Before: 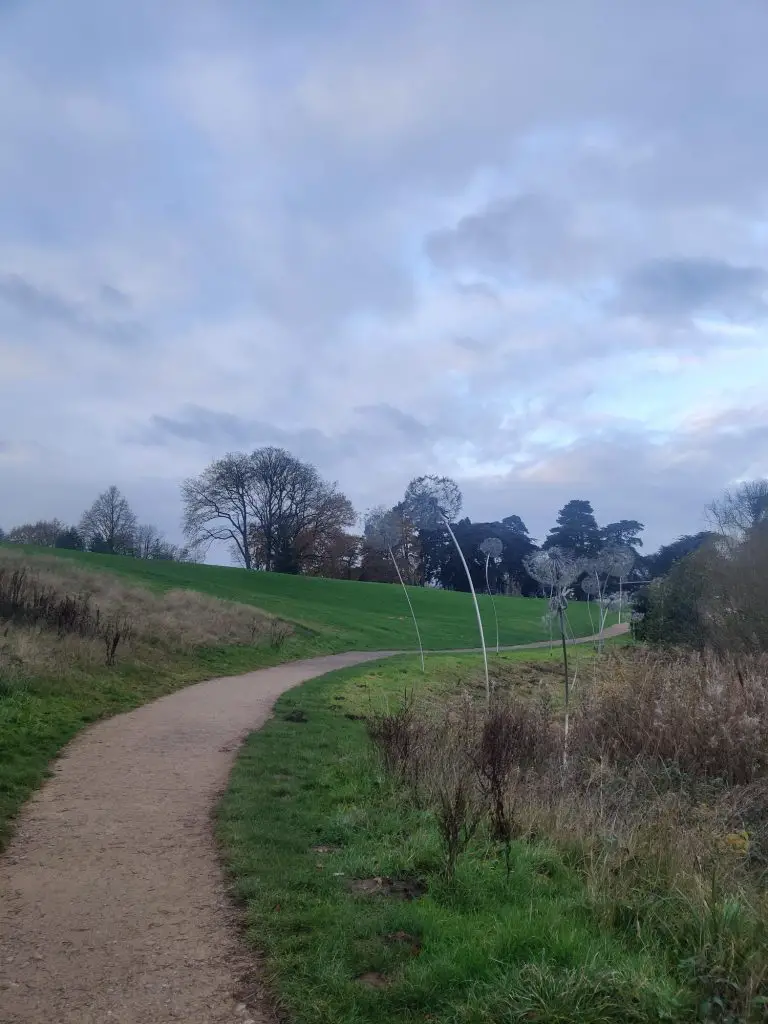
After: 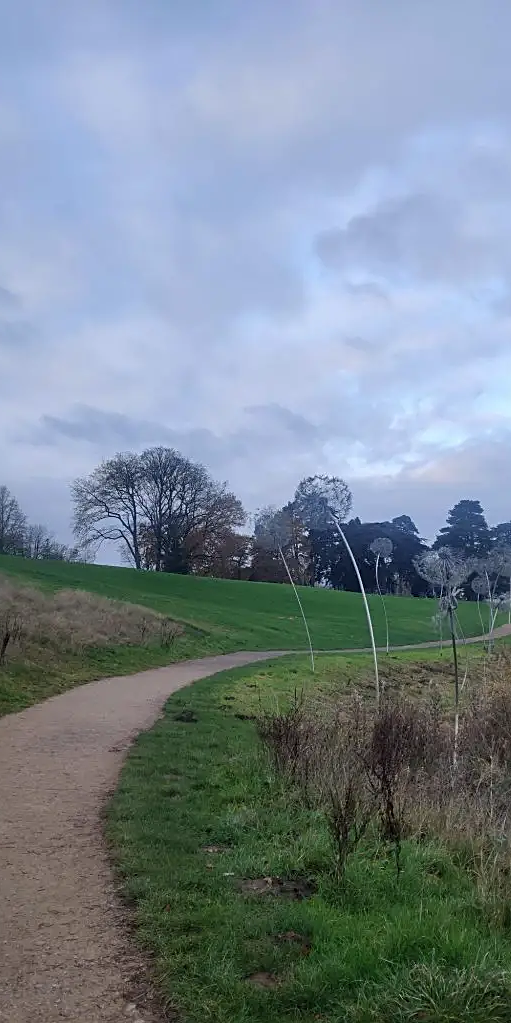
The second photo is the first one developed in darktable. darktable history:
sharpen: on, module defaults
crop and rotate: left 14.436%, right 18.898%
